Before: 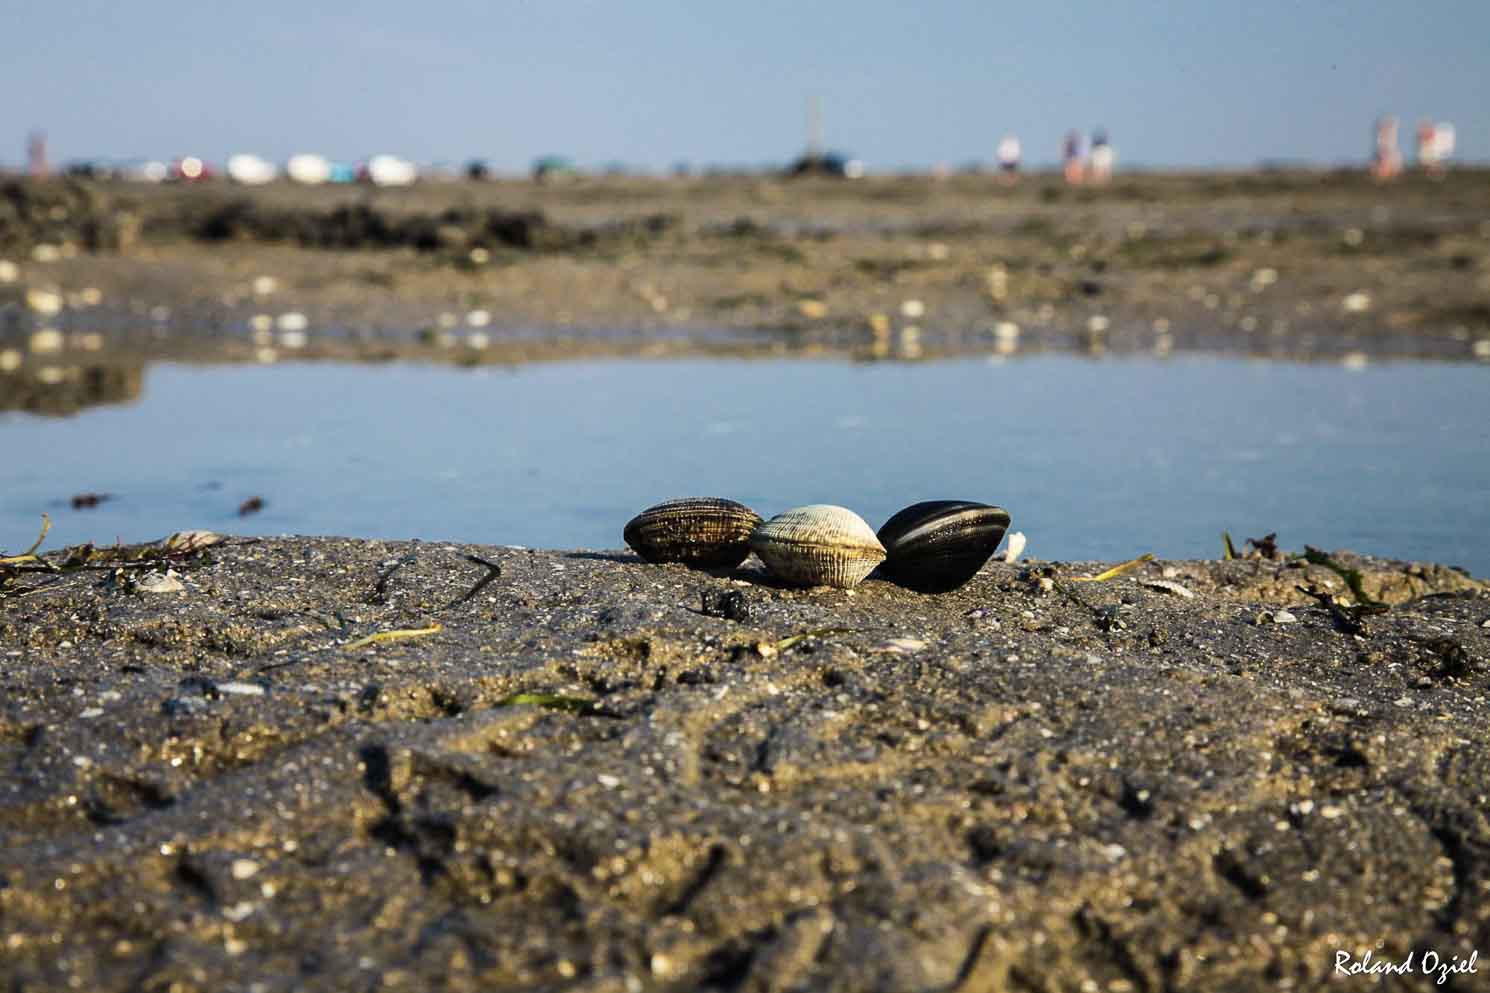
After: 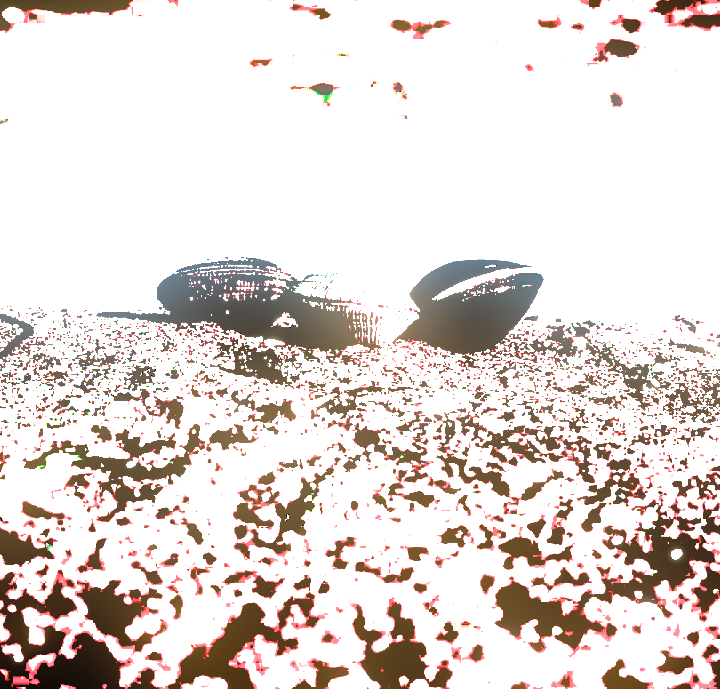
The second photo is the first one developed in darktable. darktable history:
crop: left 31.386%, top 24.279%, right 20.239%, bottom 6.258%
contrast brightness saturation: brightness 0.12
exposure: black level correction 0.098, exposure 2.969 EV, compensate exposure bias true, compensate highlight preservation false
filmic rgb: black relative exposure -7.65 EV, white relative exposure 4 EV, threshold -0.292 EV, transition 3.19 EV, structure ↔ texture 99.46%, hardness 4.02, contrast 1.1, highlights saturation mix -31.28%, enable highlight reconstruction true
